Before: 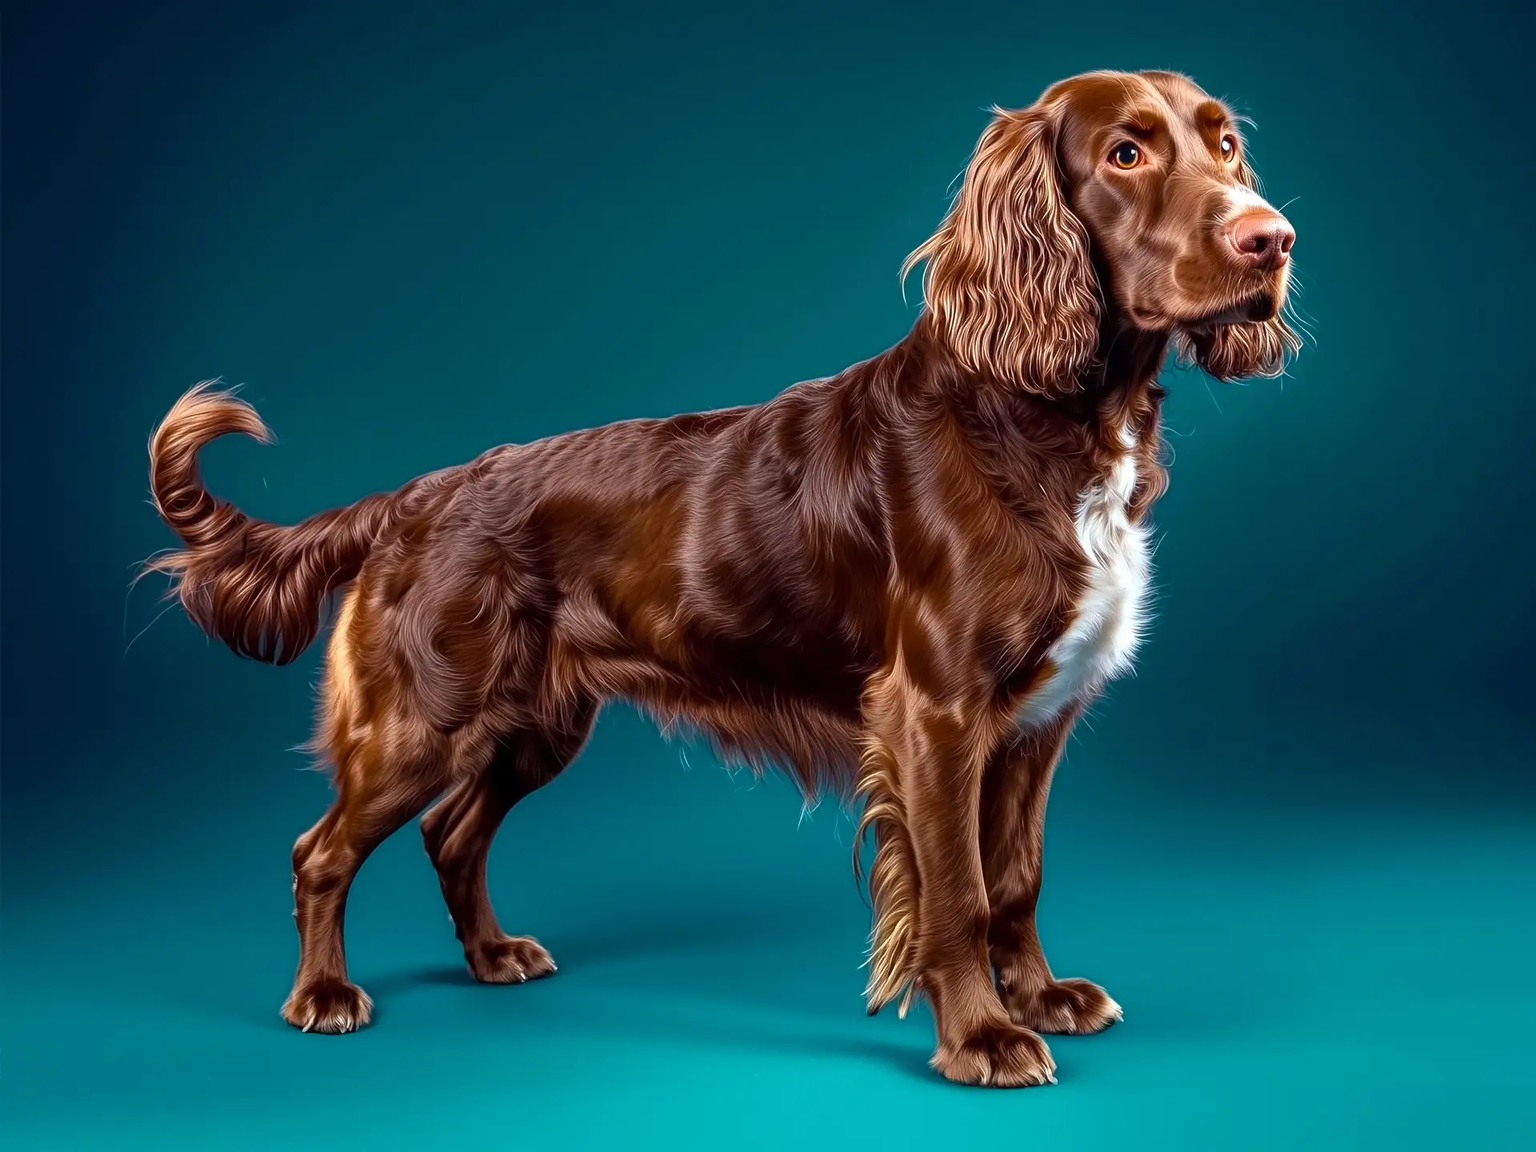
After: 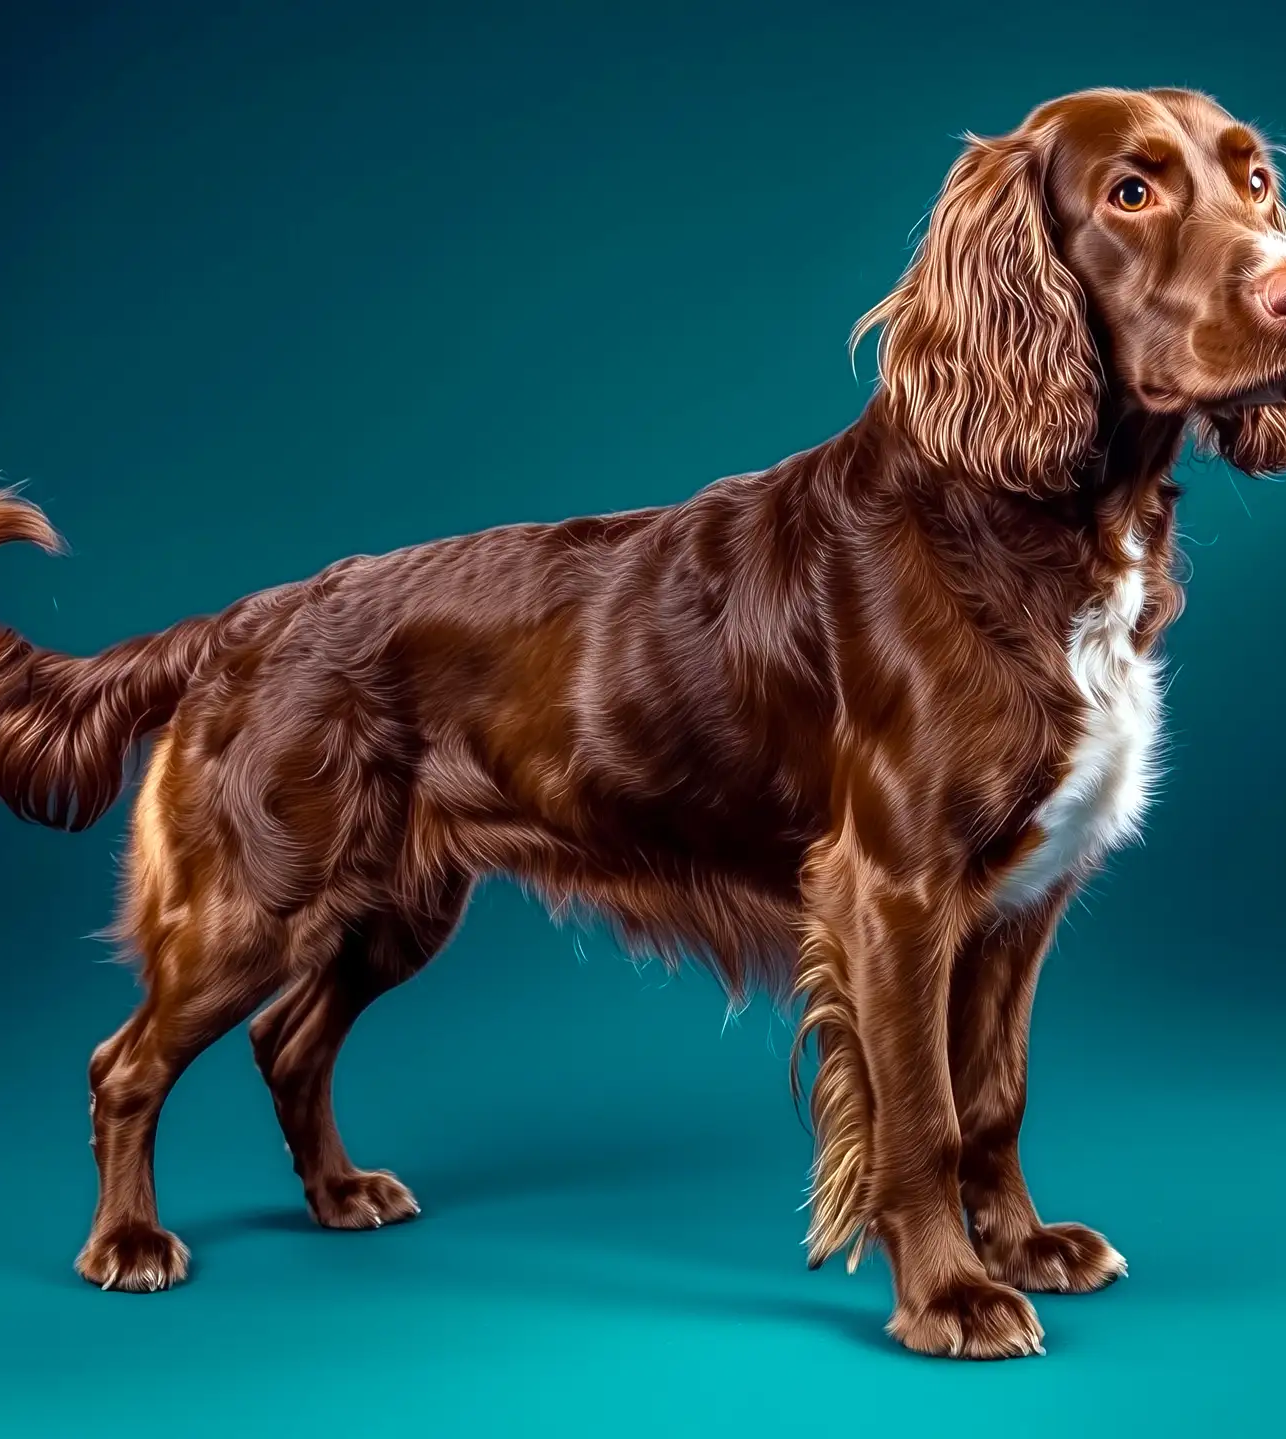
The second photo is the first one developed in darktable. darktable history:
crop and rotate: left 14.424%, right 18.591%
